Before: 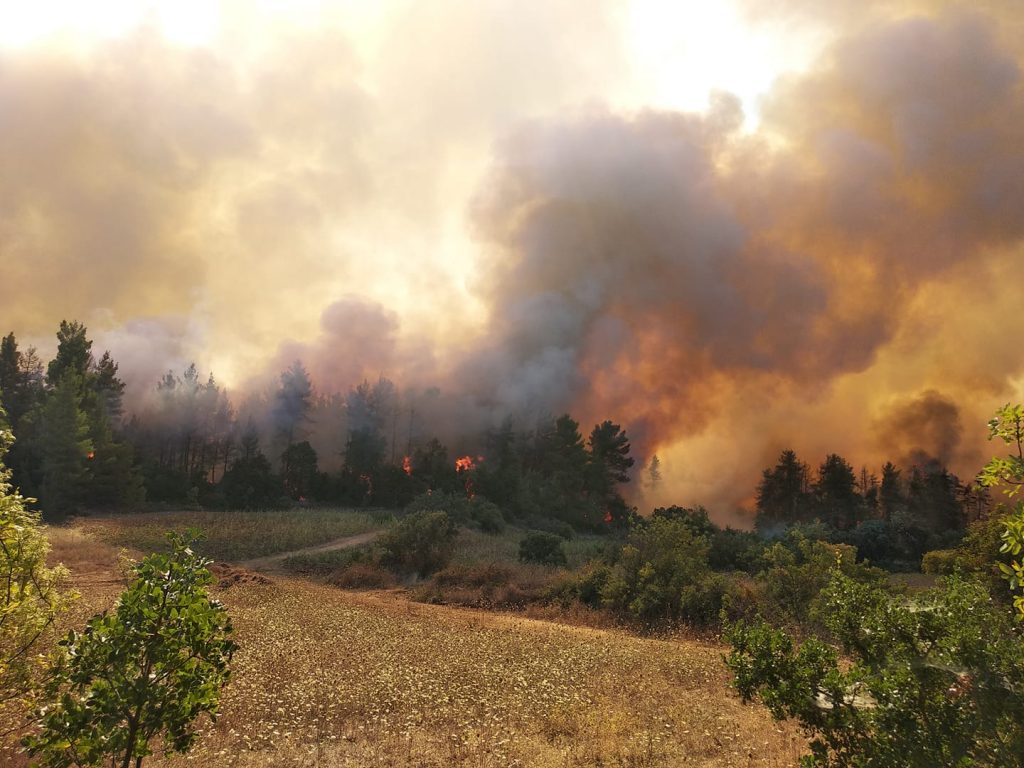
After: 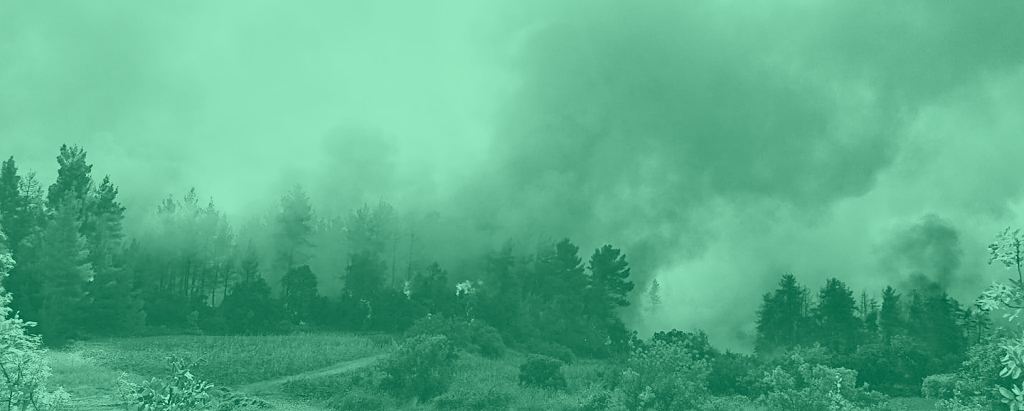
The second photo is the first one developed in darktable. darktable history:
colorize: hue 147.6°, saturation 65%, lightness 21.64%
base curve: curves: ch0 [(0, 0) (0.028, 0.03) (0.121, 0.232) (0.46, 0.748) (0.859, 0.968) (1, 1)], preserve colors none
sharpen: on, module defaults
crop and rotate: top 23.043%, bottom 23.437%
color zones: curves: ch0 [(0, 0.613) (0.01, 0.613) (0.245, 0.448) (0.498, 0.529) (0.642, 0.665) (0.879, 0.777) (0.99, 0.613)]; ch1 [(0, 0) (0.143, 0) (0.286, 0) (0.429, 0) (0.571, 0) (0.714, 0) (0.857, 0)], mix -131.09%
